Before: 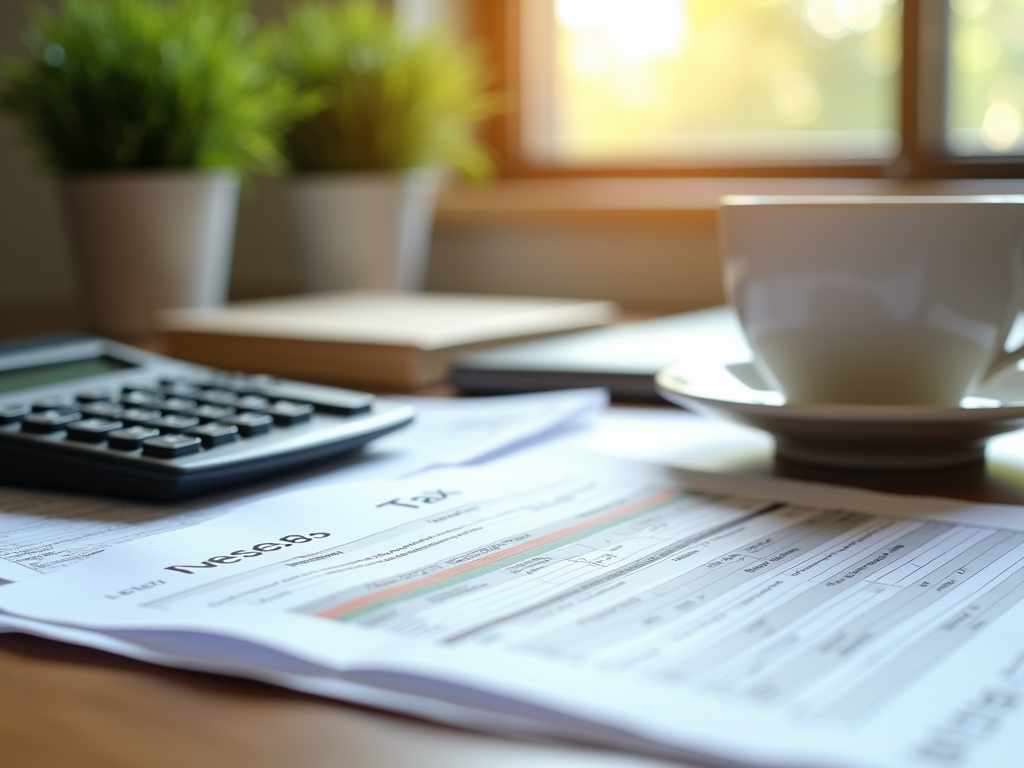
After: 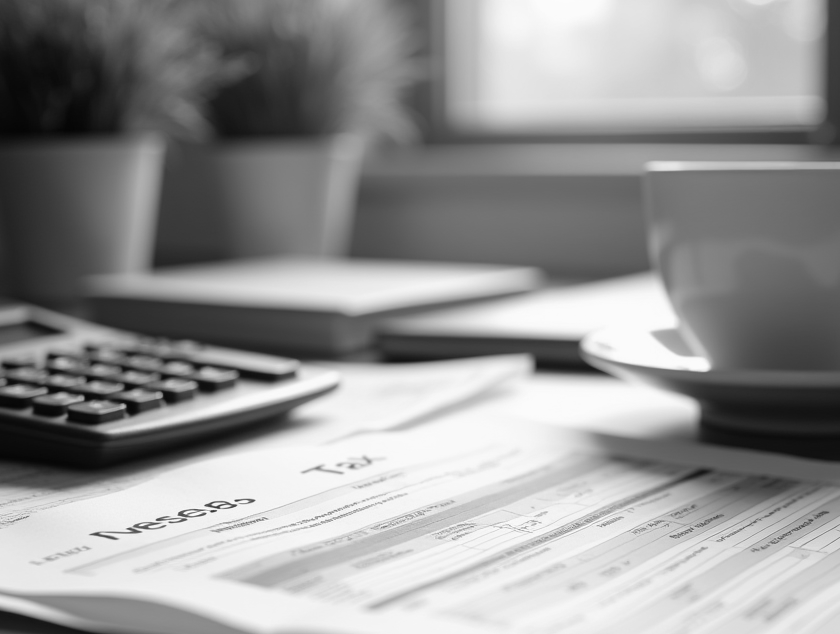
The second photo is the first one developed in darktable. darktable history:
color calibration: output gray [0.21, 0.42, 0.37, 0], illuminant as shot in camera, x 0.358, y 0.373, temperature 4628.91 K
crop and rotate: left 7.409%, top 4.477%, right 10.532%, bottom 12.939%
